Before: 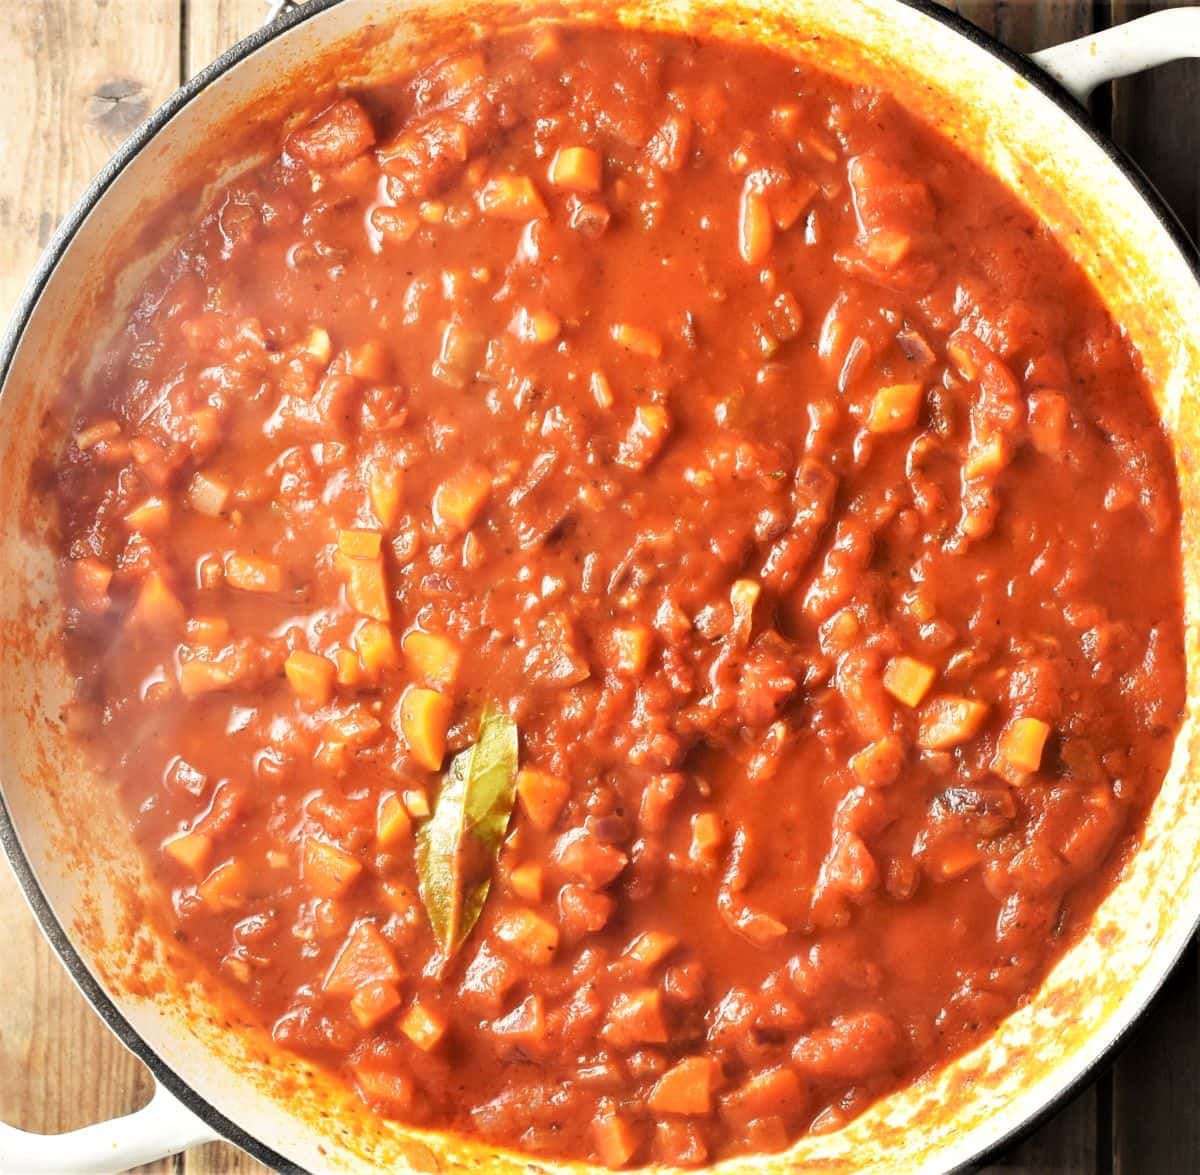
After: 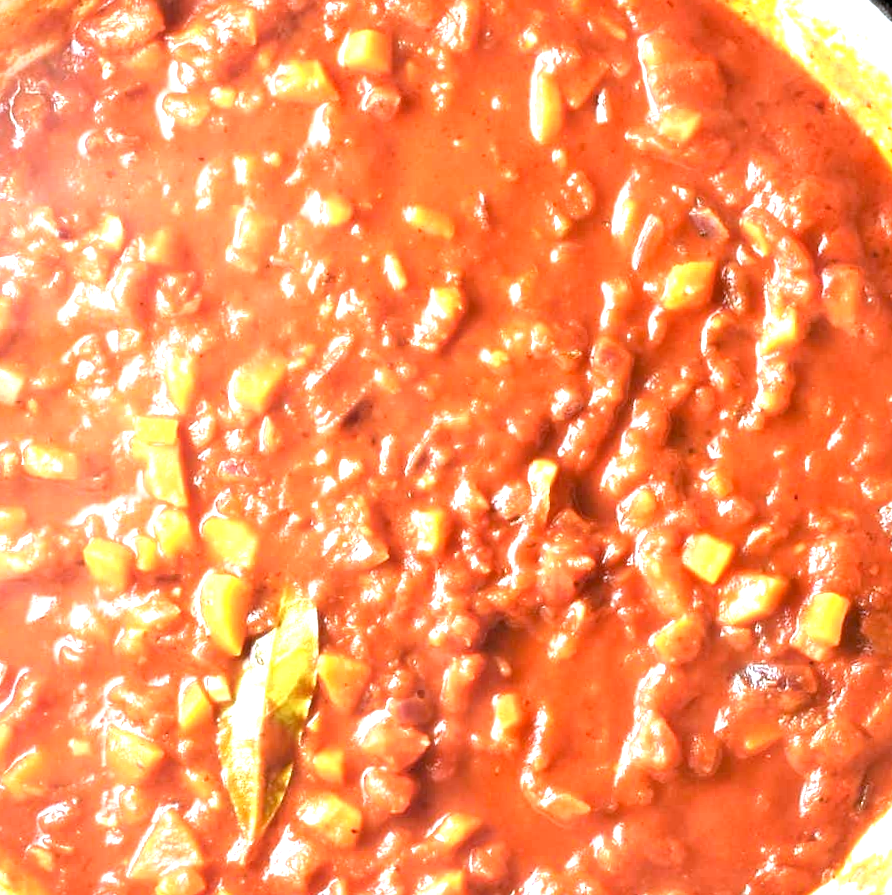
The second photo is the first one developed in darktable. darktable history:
crop: left 16.768%, top 8.653%, right 8.362%, bottom 12.485%
rotate and perspective: rotation -1°, crop left 0.011, crop right 0.989, crop top 0.025, crop bottom 0.975
exposure: black level correction 0.001, exposure 1.129 EV, compensate exposure bias true, compensate highlight preservation false
white balance: red 0.931, blue 1.11
